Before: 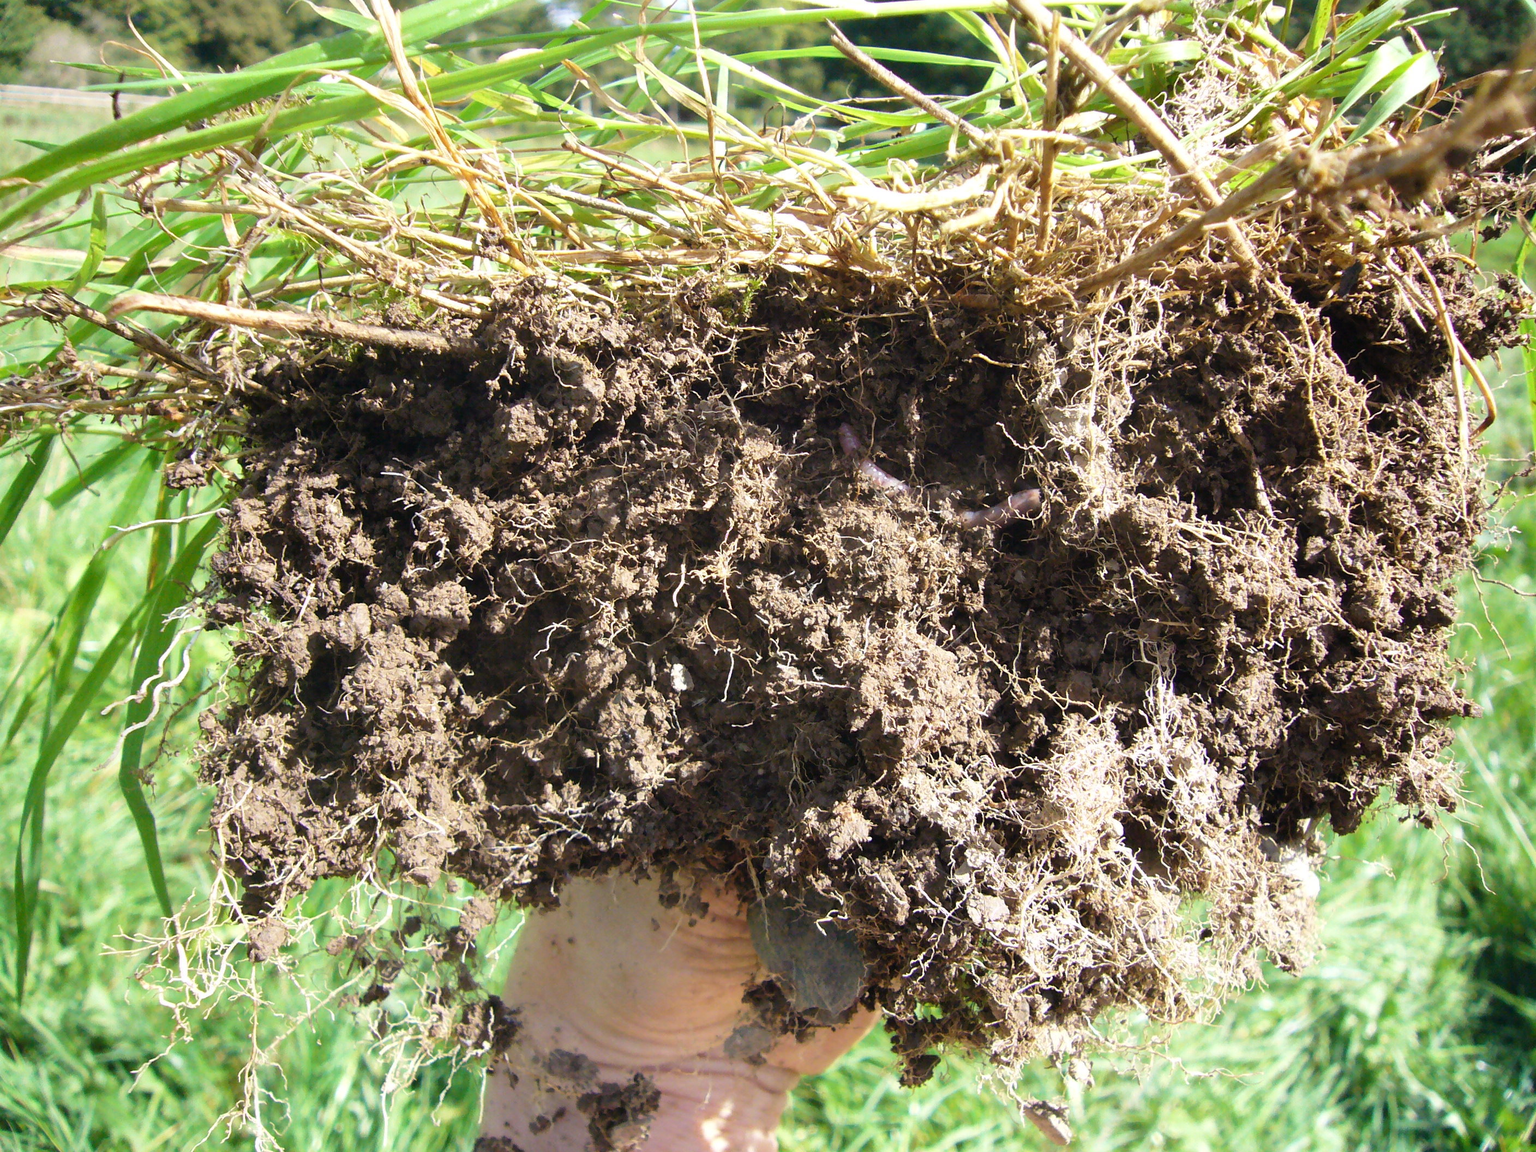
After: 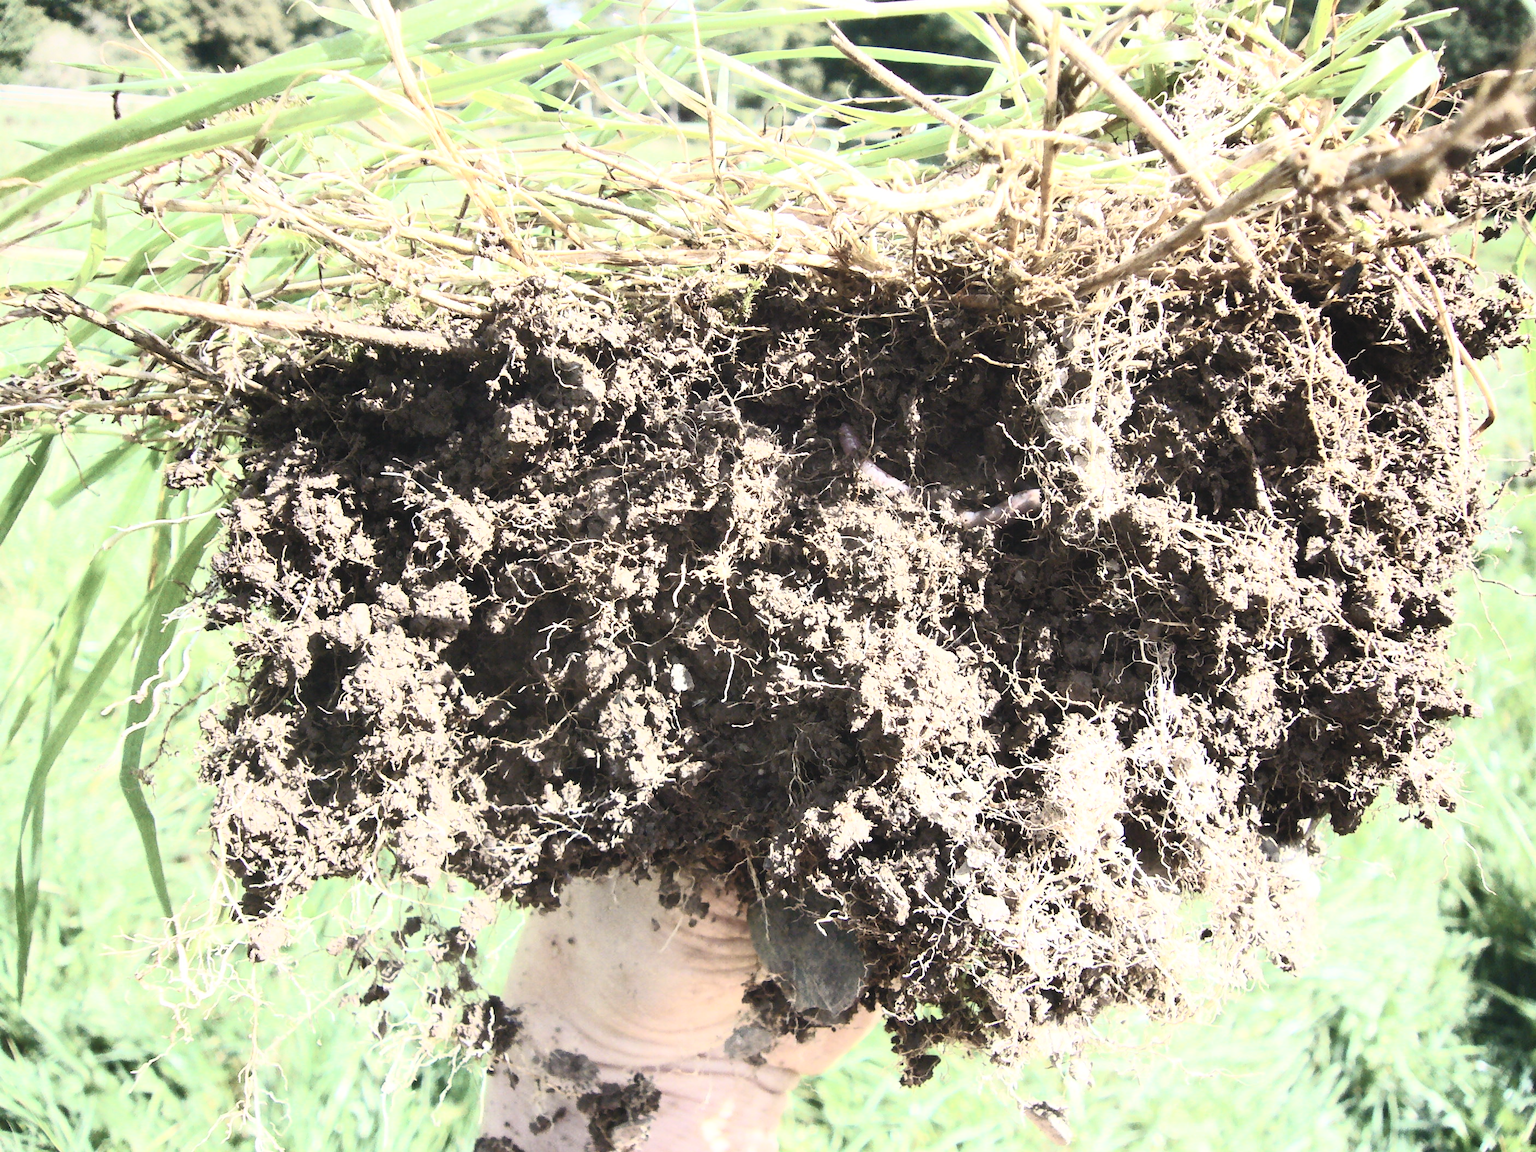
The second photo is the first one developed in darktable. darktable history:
color correction: highlights b* 0.068, saturation 0.982
contrast brightness saturation: contrast 0.565, brightness 0.569, saturation -0.342
levels: mode automatic, levels [0.072, 0.414, 0.976]
